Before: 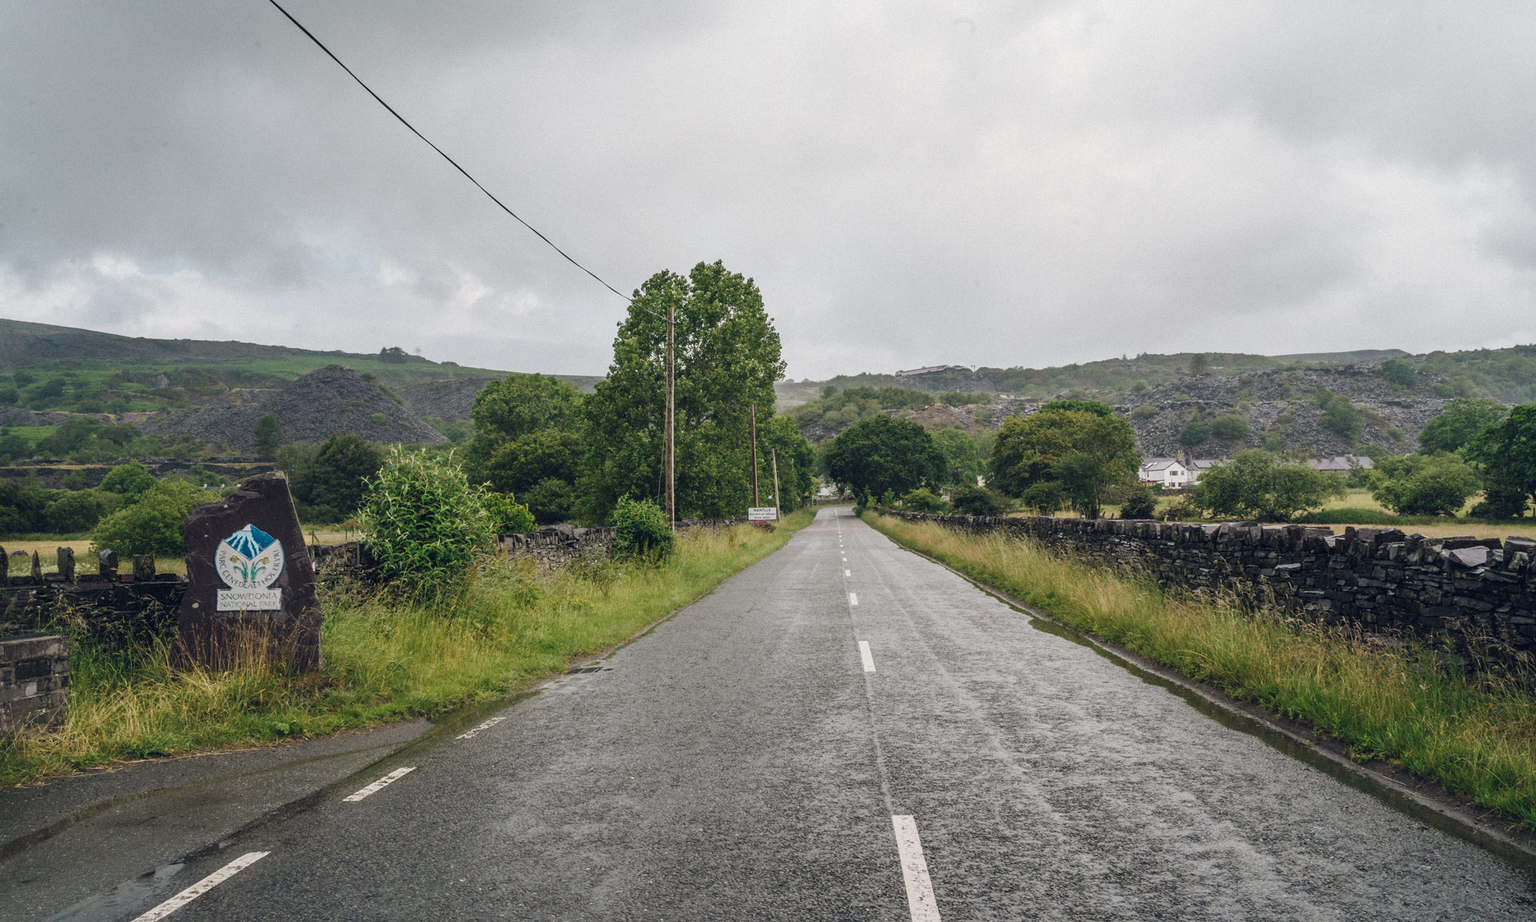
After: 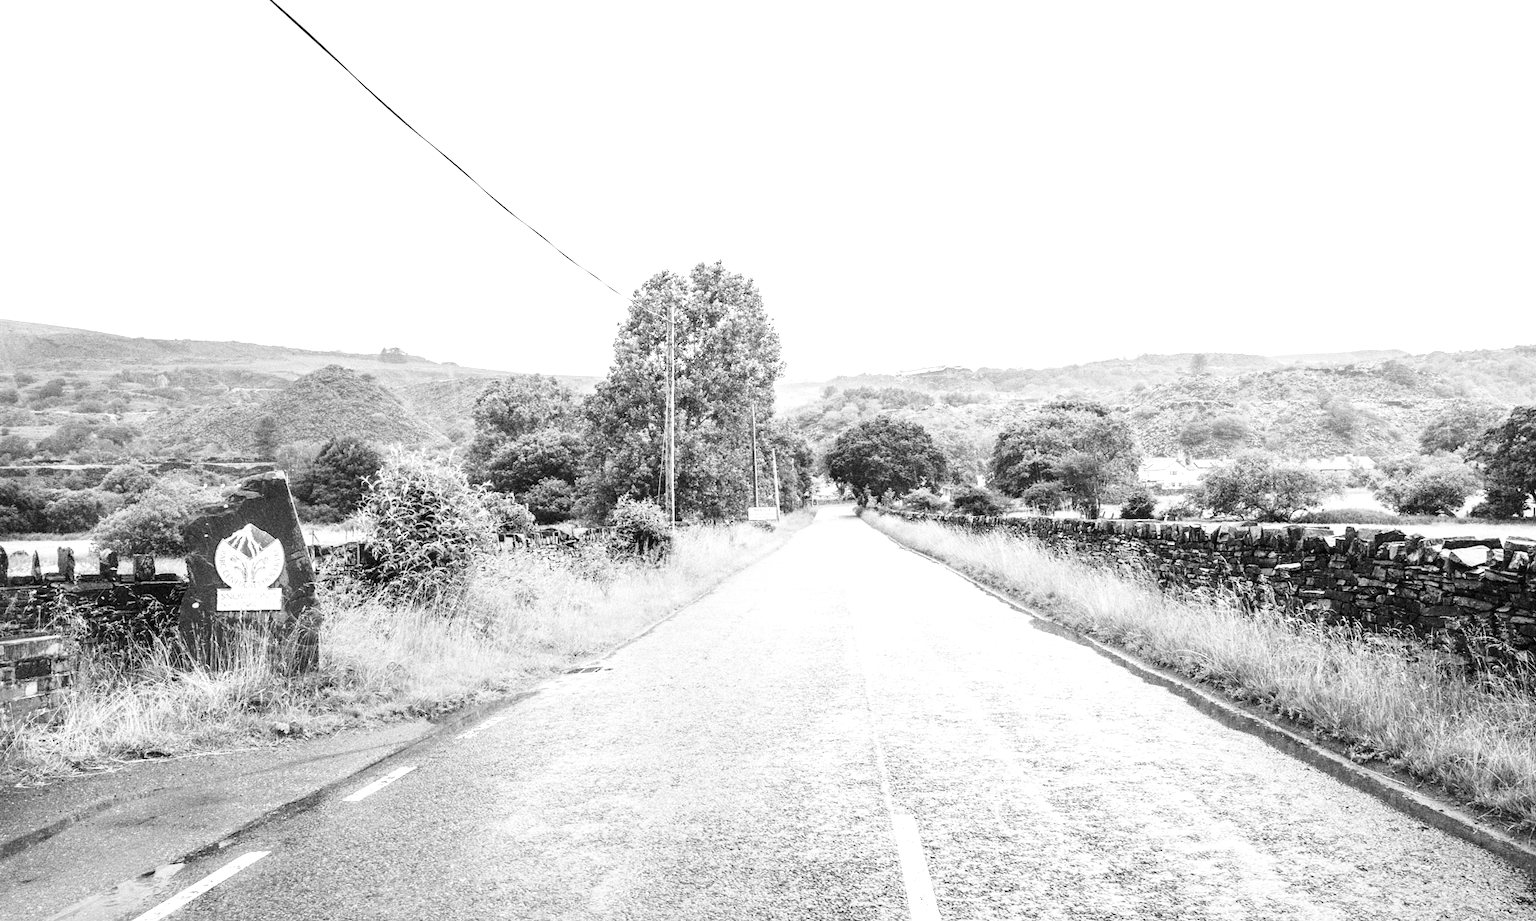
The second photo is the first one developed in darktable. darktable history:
base curve: curves: ch0 [(0, 0) (0.028, 0.03) (0.121, 0.232) (0.46, 0.748) (0.859, 0.968) (1, 1)], preserve colors none
exposure: black level correction 0, exposure 1.388 EV, compensate exposure bias true, compensate highlight preservation false
color balance rgb: global offset › luminance -0.51%, perceptual saturation grading › global saturation 27.53%, perceptual saturation grading › highlights -25%, perceptual saturation grading › shadows 25%, perceptual brilliance grading › highlights 6.62%, perceptual brilliance grading › mid-tones 17.07%, perceptual brilliance grading › shadows -5.23%
monochrome: on, module defaults
